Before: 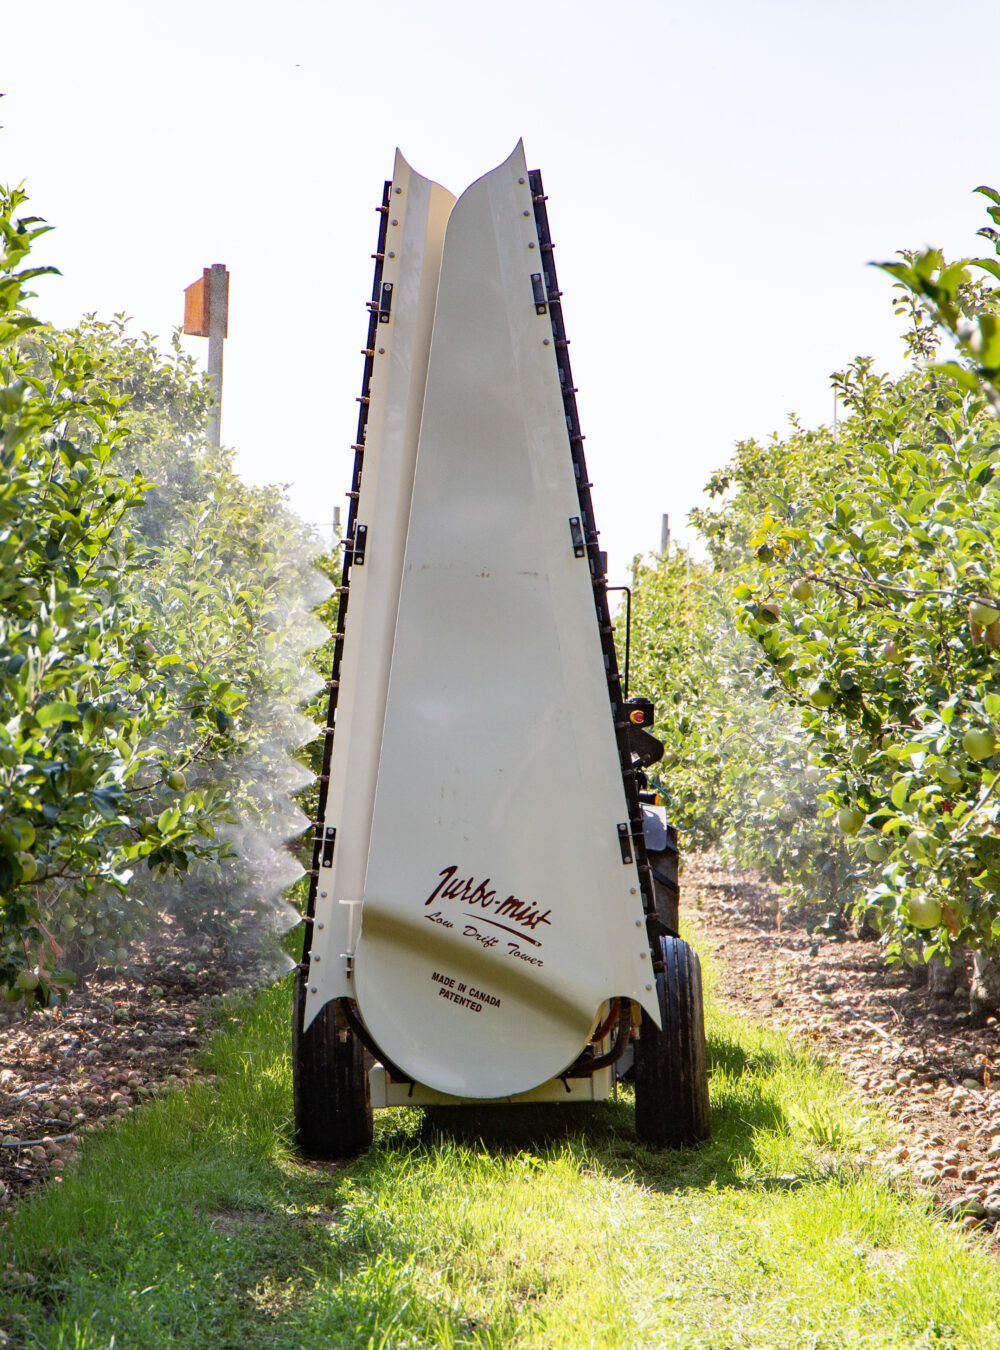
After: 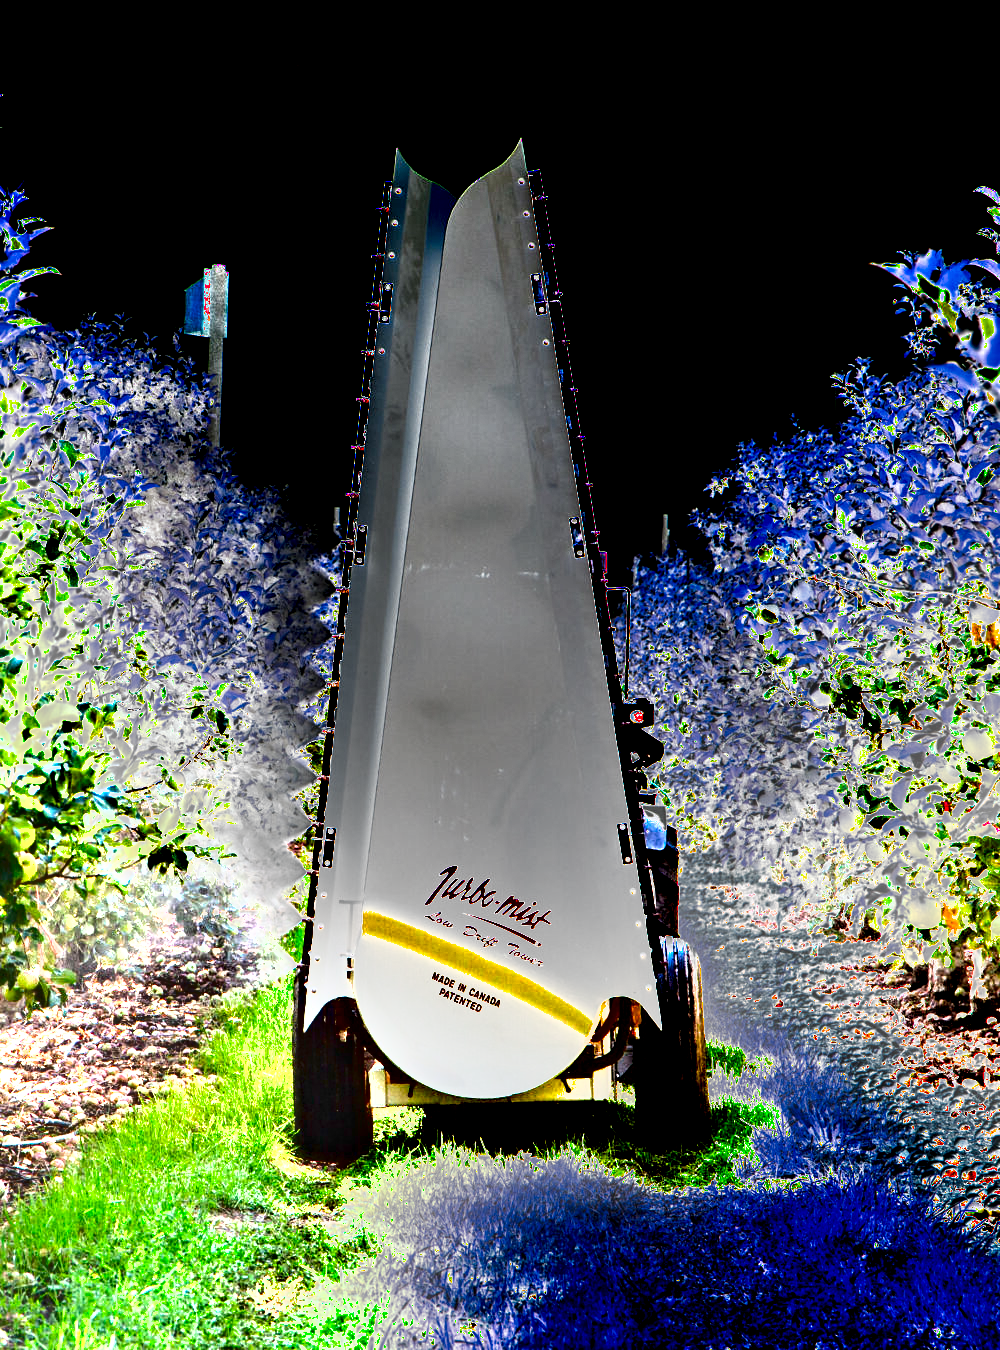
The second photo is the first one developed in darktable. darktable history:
color balance rgb: perceptual saturation grading › global saturation 0.769%
shadows and highlights: shadows 59.84, soften with gaussian
exposure: exposure 2.934 EV, compensate highlight preservation false
